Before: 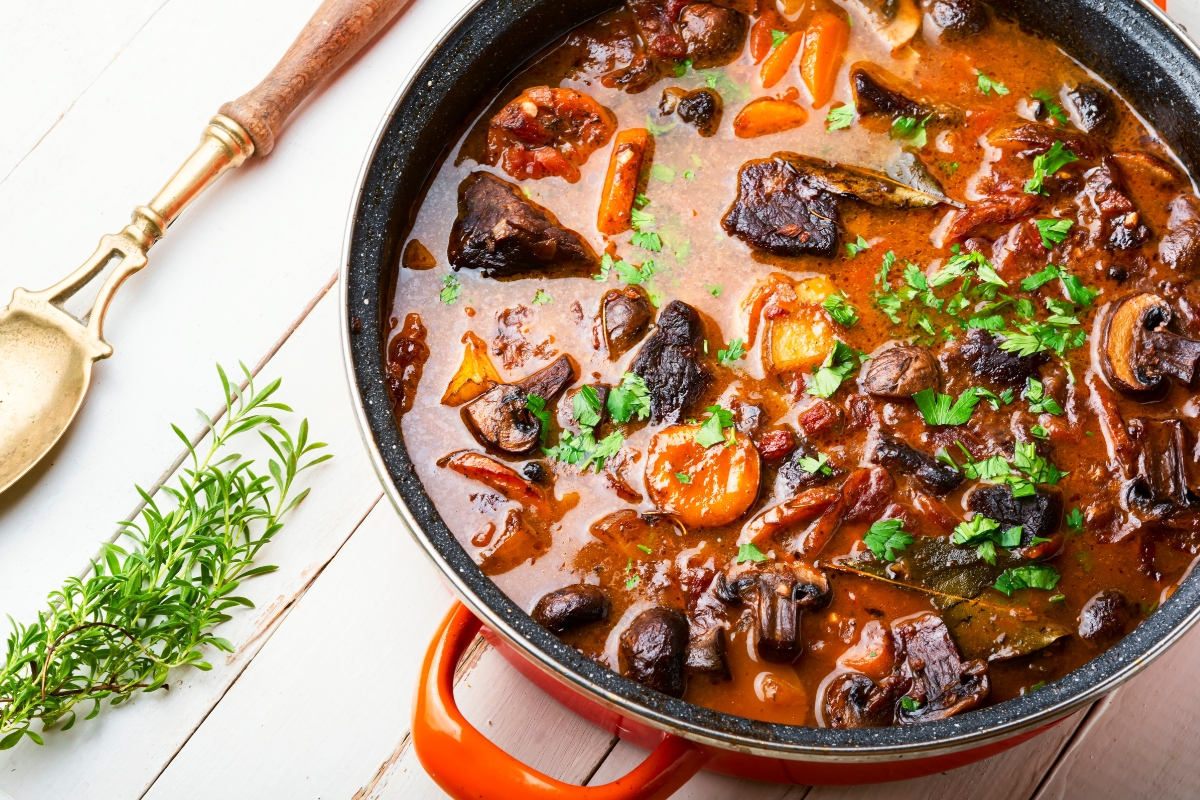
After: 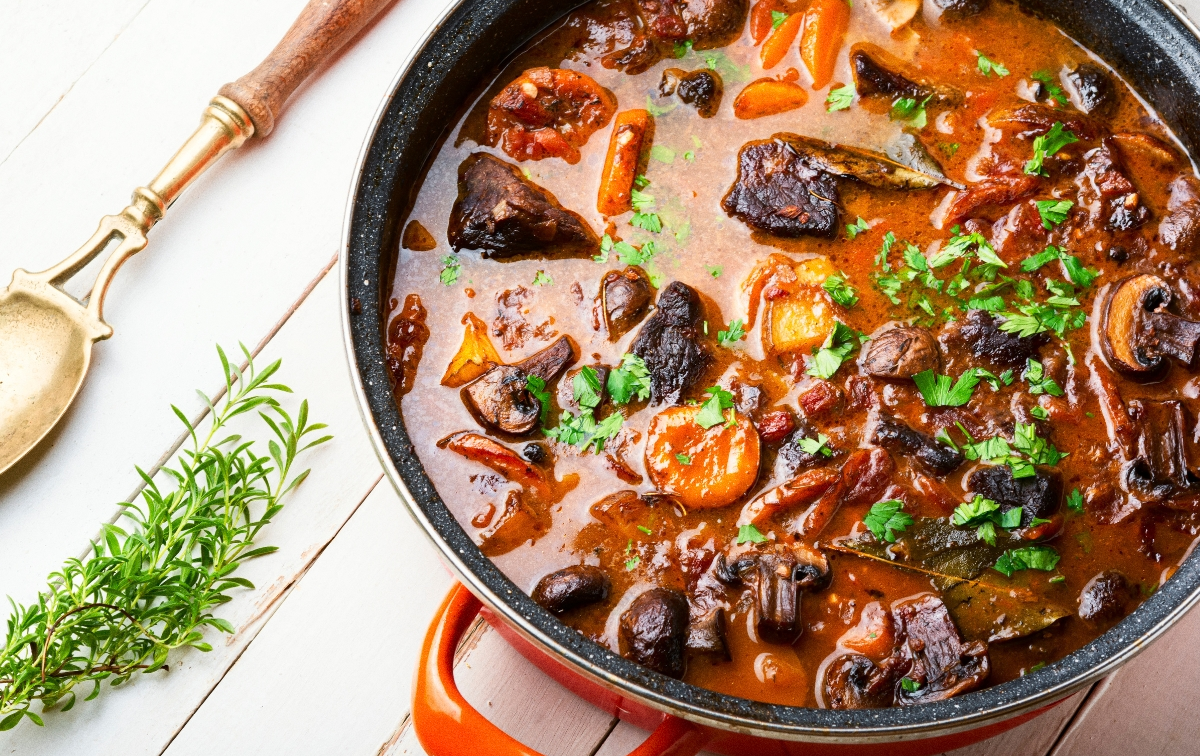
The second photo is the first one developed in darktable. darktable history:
crop and rotate: top 2.479%, bottom 3.018%
grain: coarseness 7.08 ISO, strength 21.67%, mid-tones bias 59.58%
